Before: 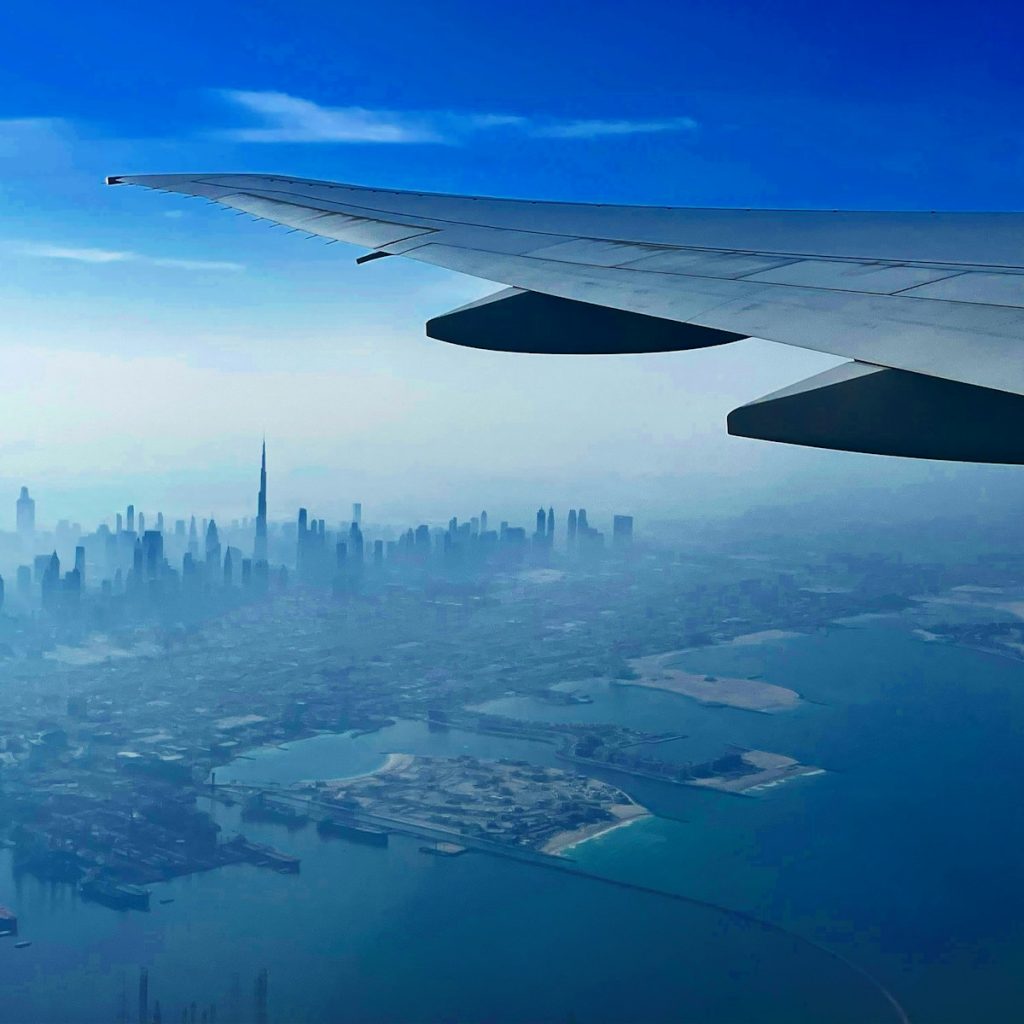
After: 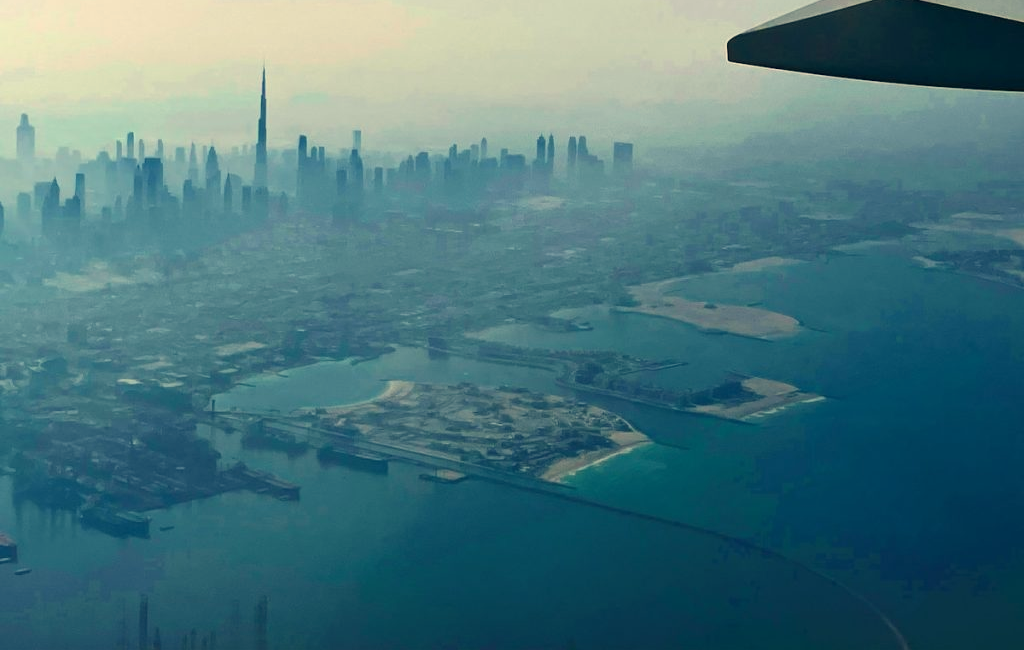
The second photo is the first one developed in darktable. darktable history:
crop and rotate: top 36.435%
white balance: red 1.138, green 0.996, blue 0.812
